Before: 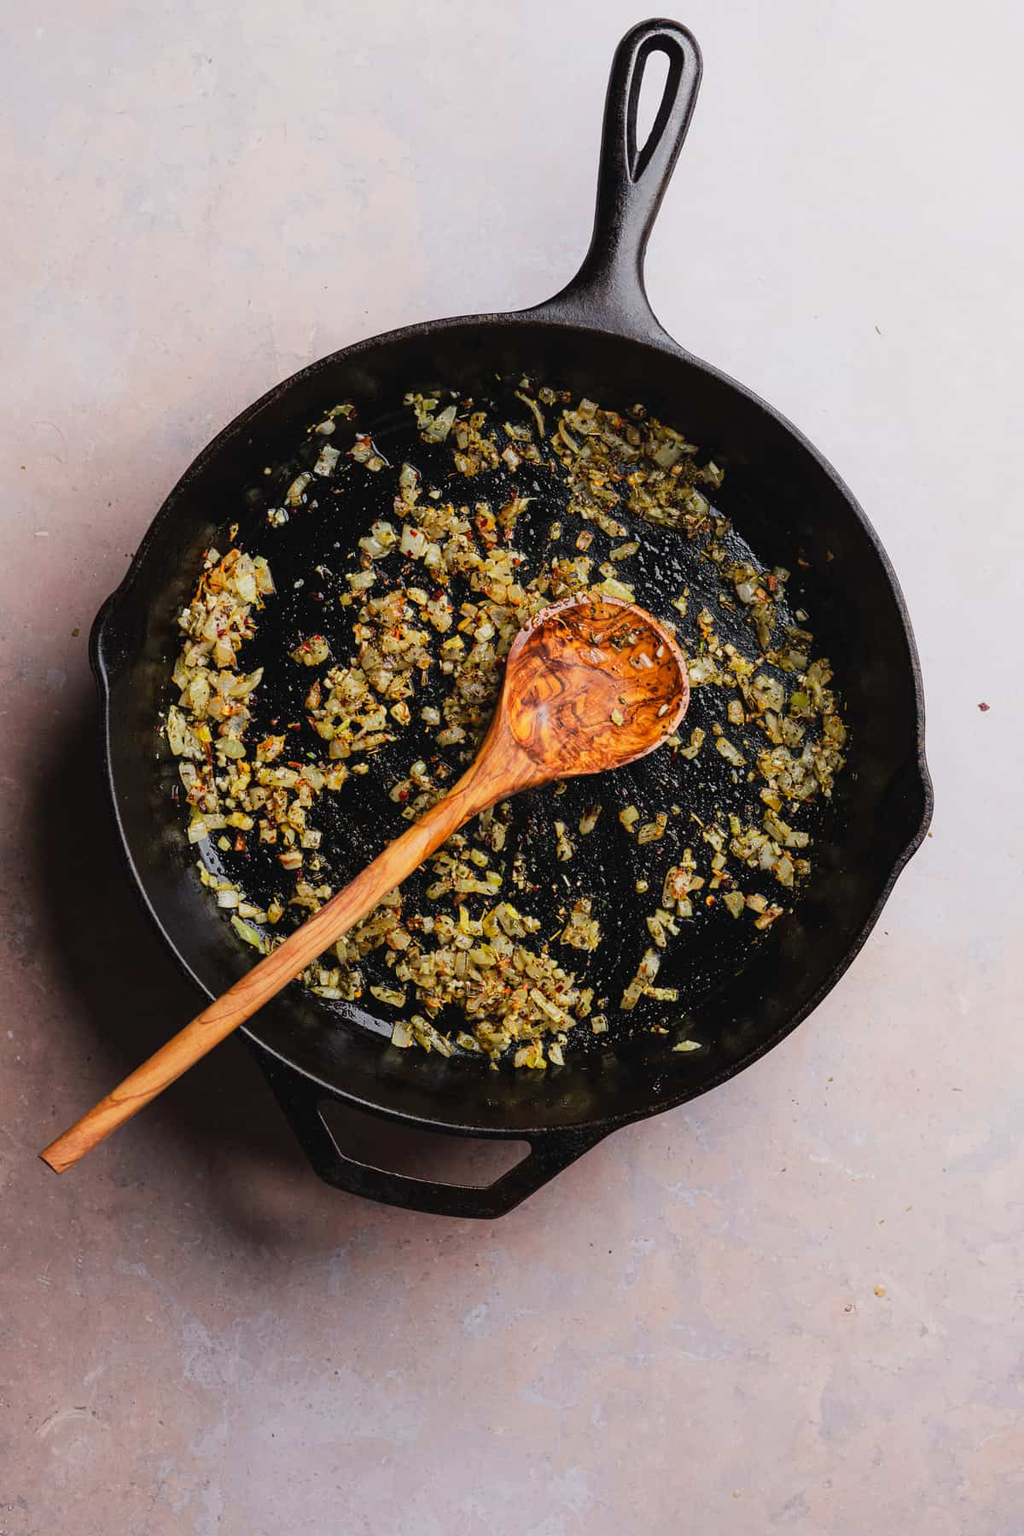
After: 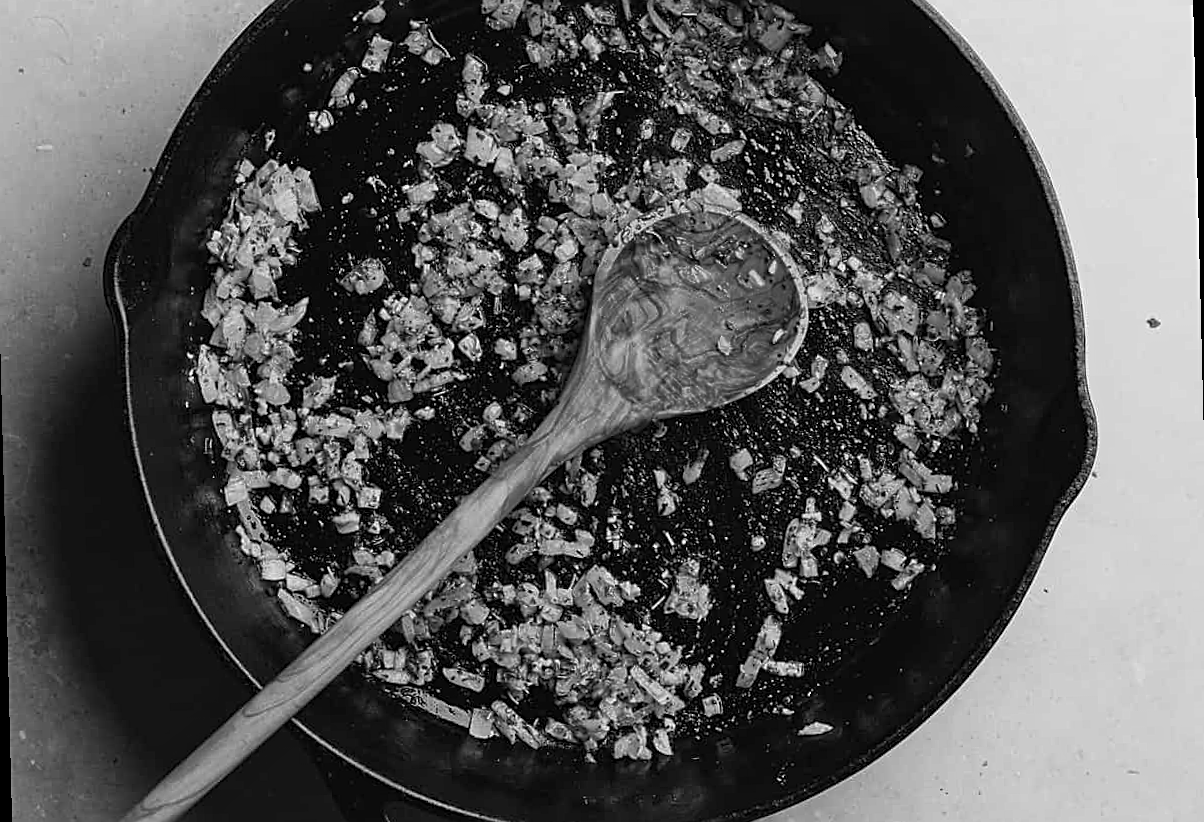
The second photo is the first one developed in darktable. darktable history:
contrast equalizer: octaves 7, y [[0.5, 0.502, 0.506, 0.511, 0.52, 0.537], [0.5 ×6], [0.505, 0.509, 0.518, 0.534, 0.553, 0.561], [0 ×6], [0 ×6]]
monochrome: a 0, b 0, size 0.5, highlights 0.57
sharpen: on, module defaults
crop and rotate: top 26.056%, bottom 25.543%
rotate and perspective: rotation -1.42°, crop left 0.016, crop right 0.984, crop top 0.035, crop bottom 0.965
